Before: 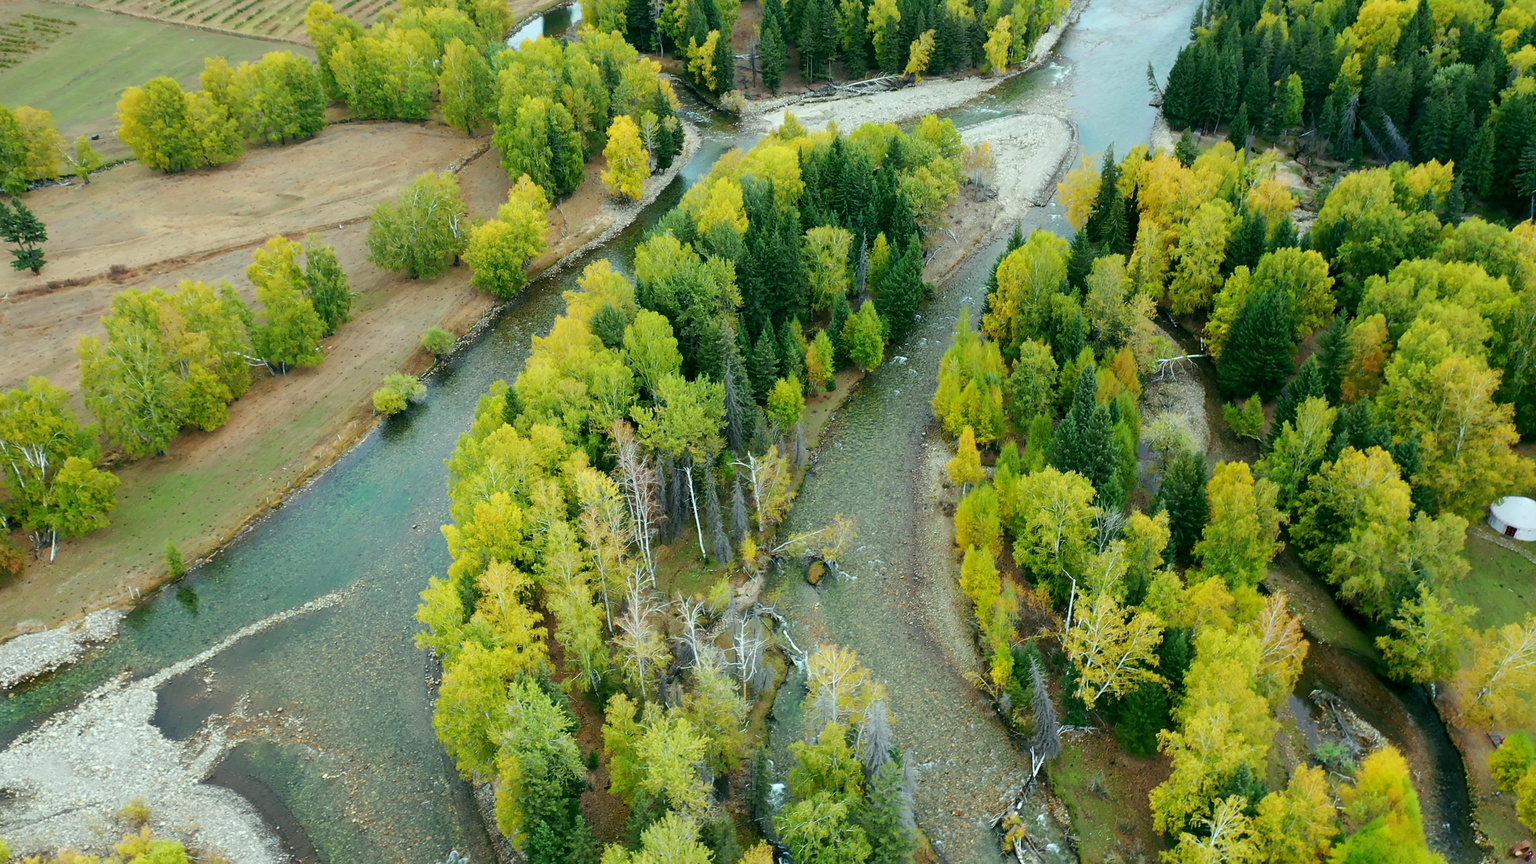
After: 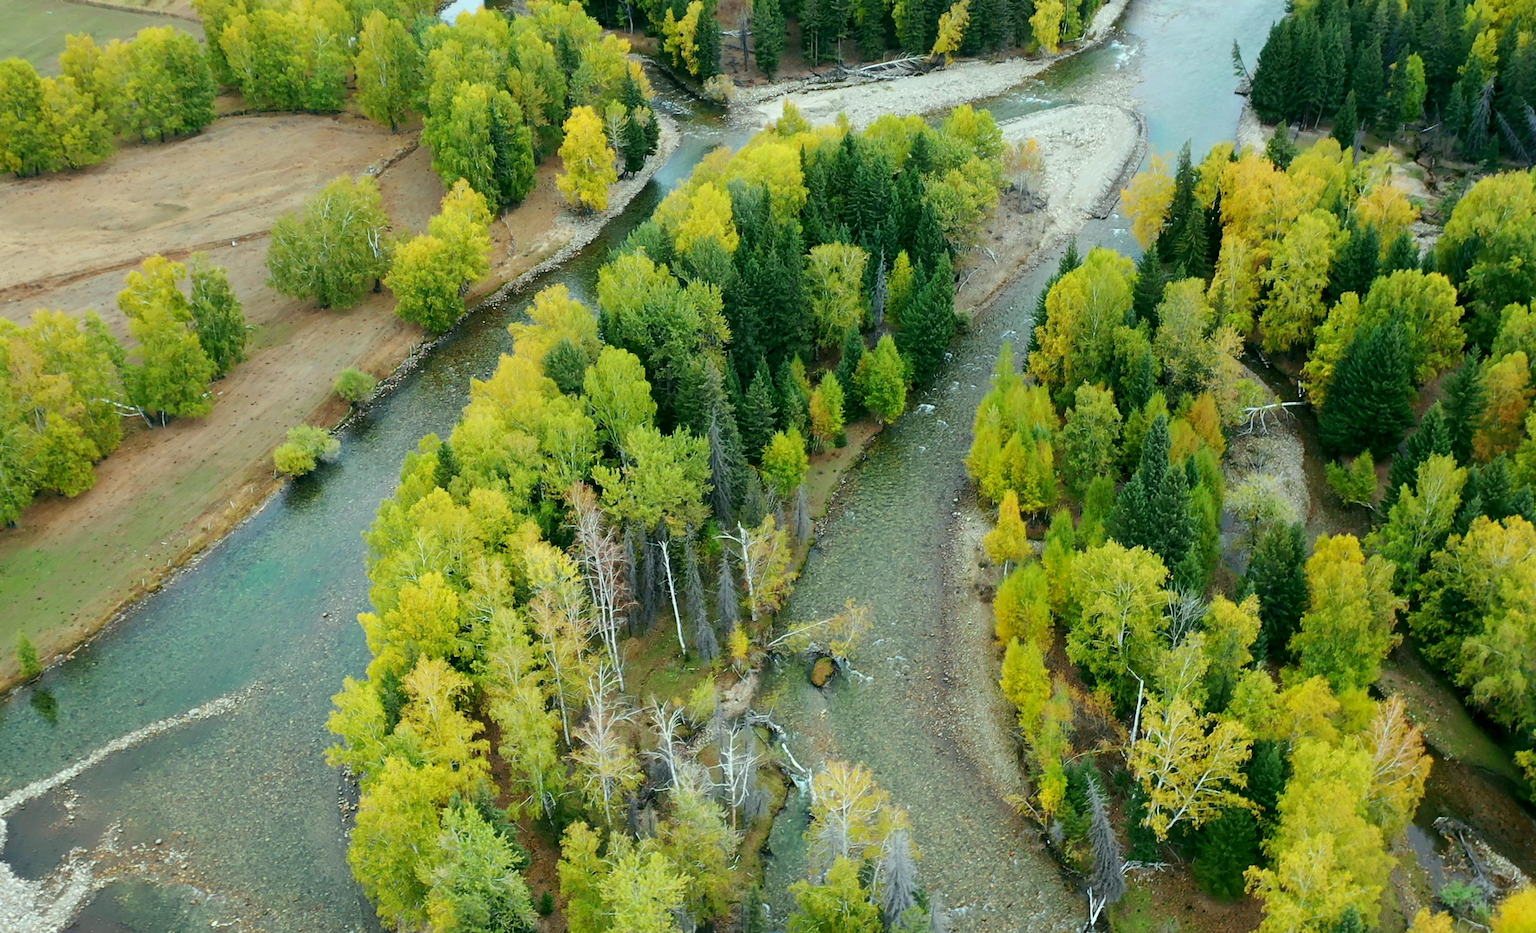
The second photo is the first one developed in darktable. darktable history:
crop: left 9.906%, top 3.518%, right 9.289%, bottom 9.194%
